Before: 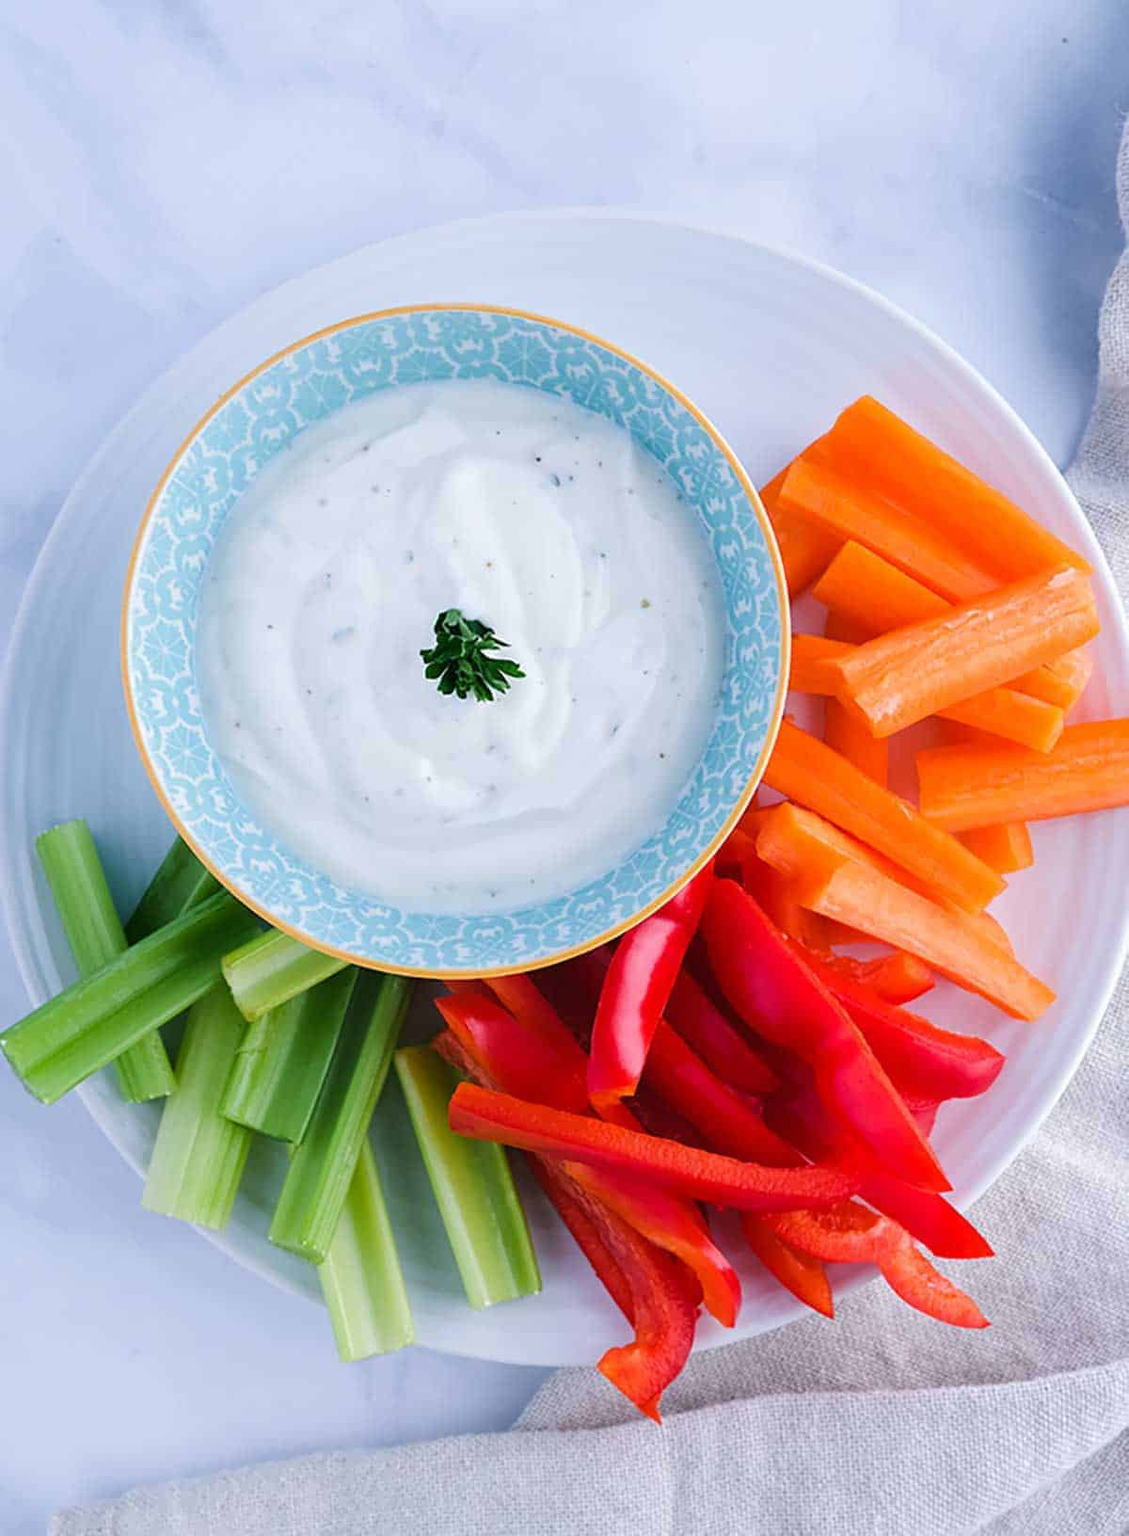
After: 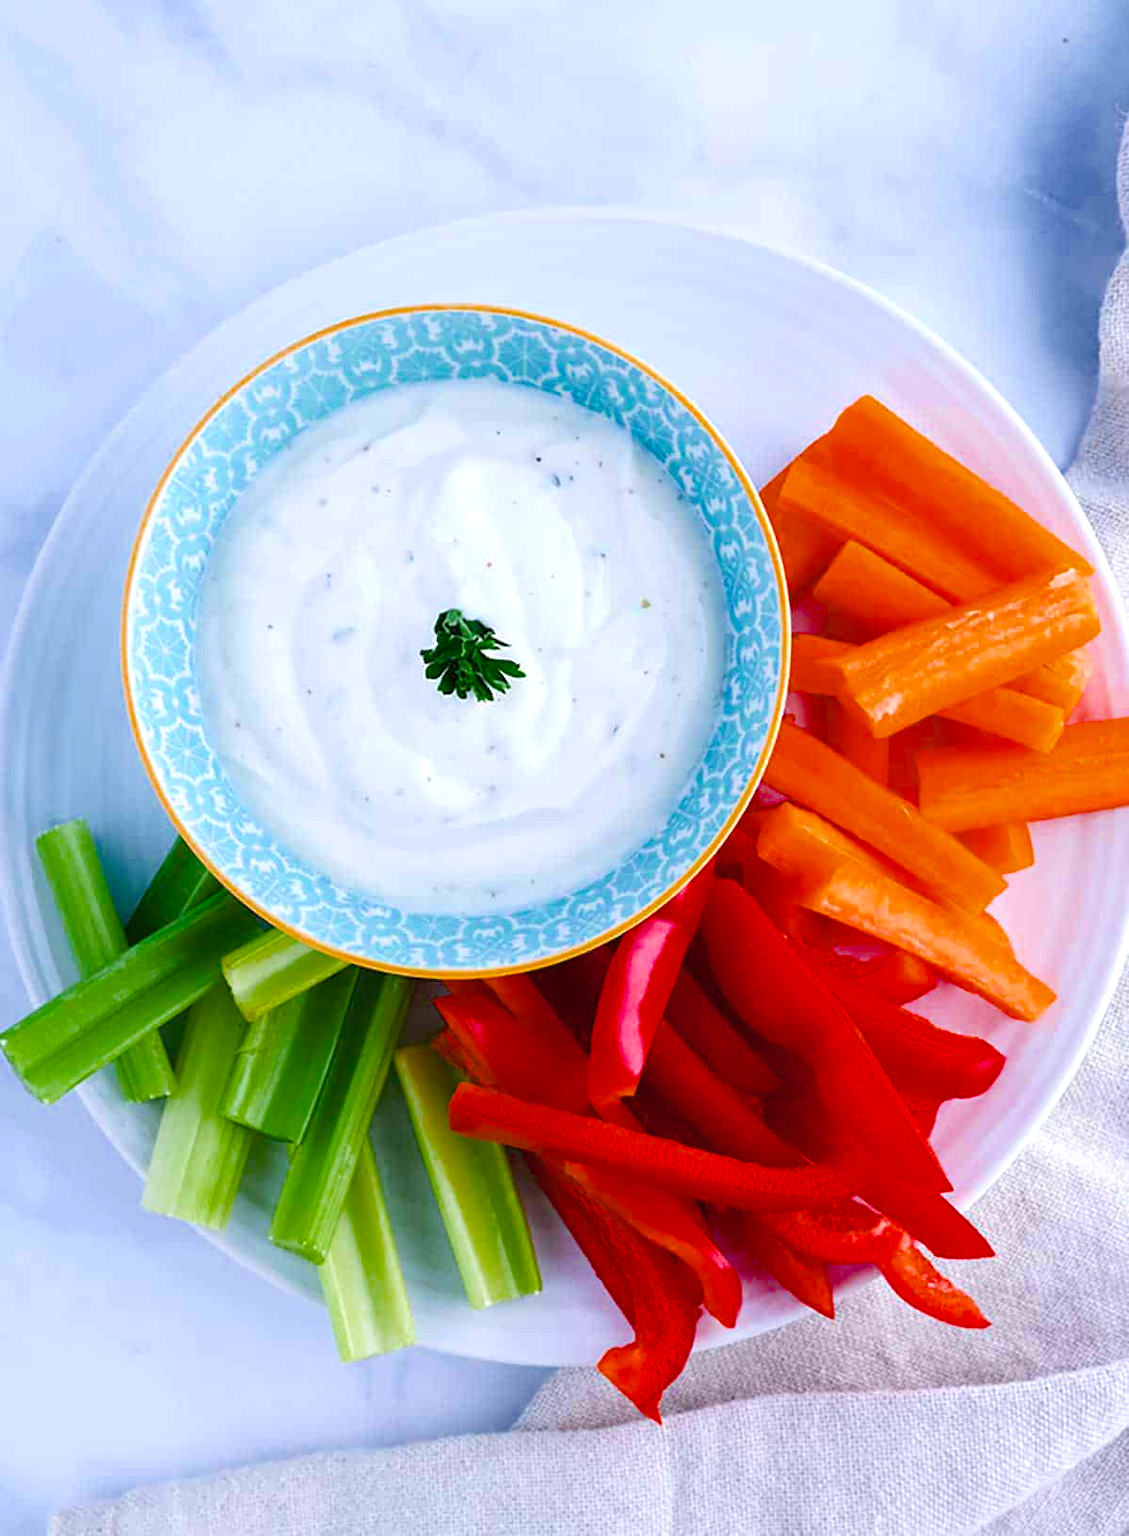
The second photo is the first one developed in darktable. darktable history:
shadows and highlights: shadows 43.11, highlights 7.92, highlights color adjustment 32.11%
color balance rgb: shadows lift › hue 87.53°, perceptual saturation grading › global saturation 25.857%, perceptual brilliance grading › global brilliance 12.381%, global vibrance 16.612%, saturation formula JzAzBz (2021)
